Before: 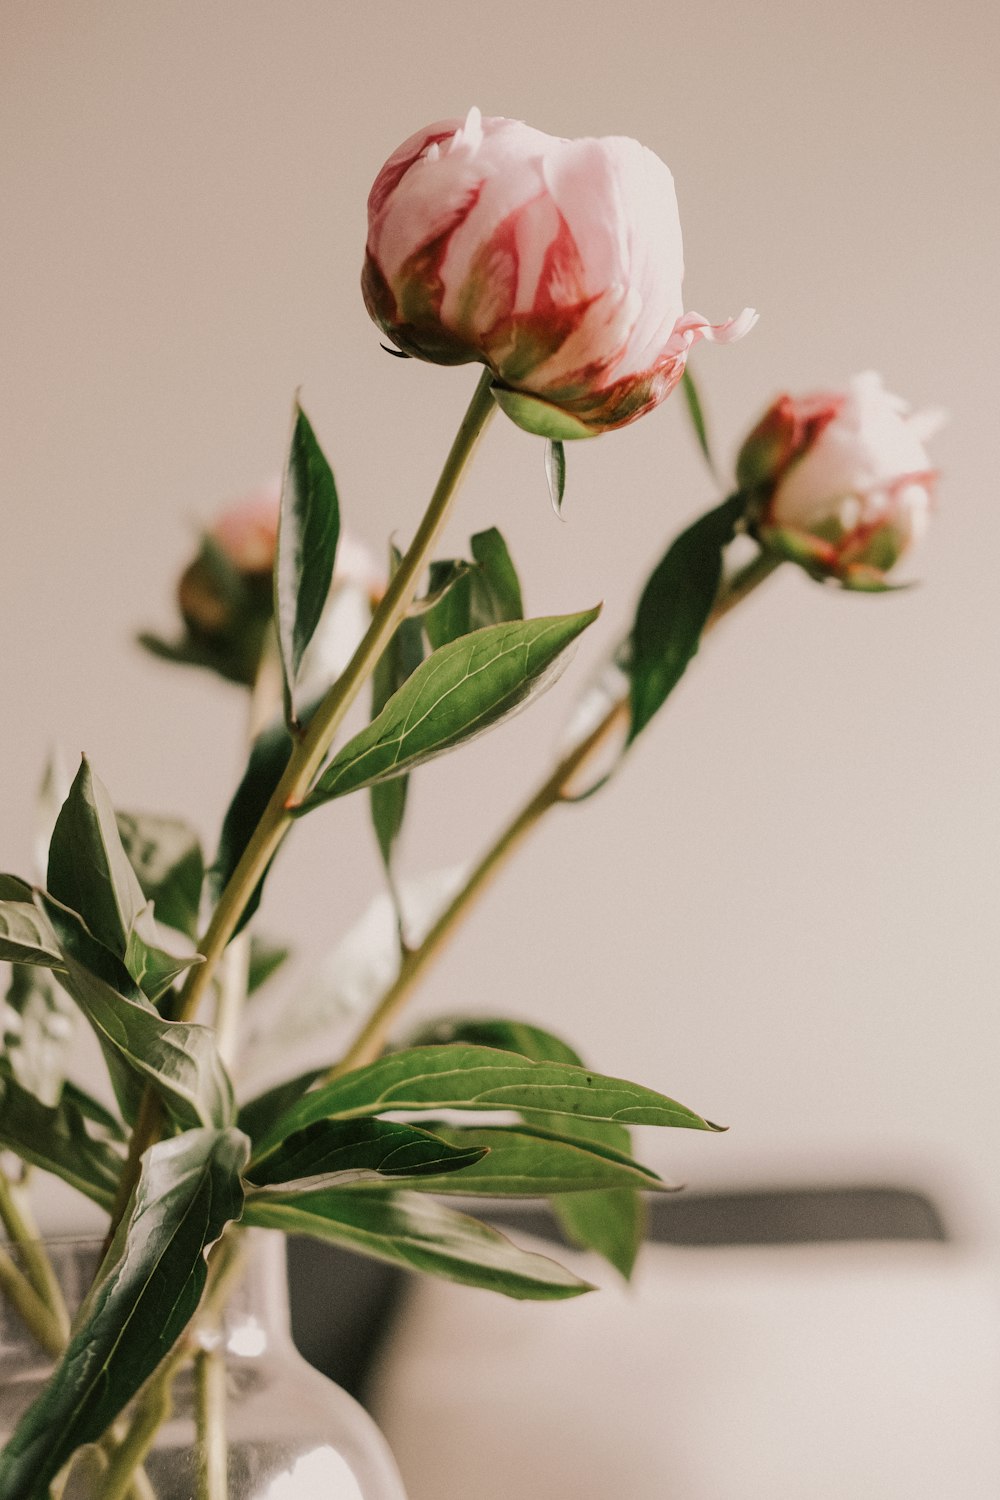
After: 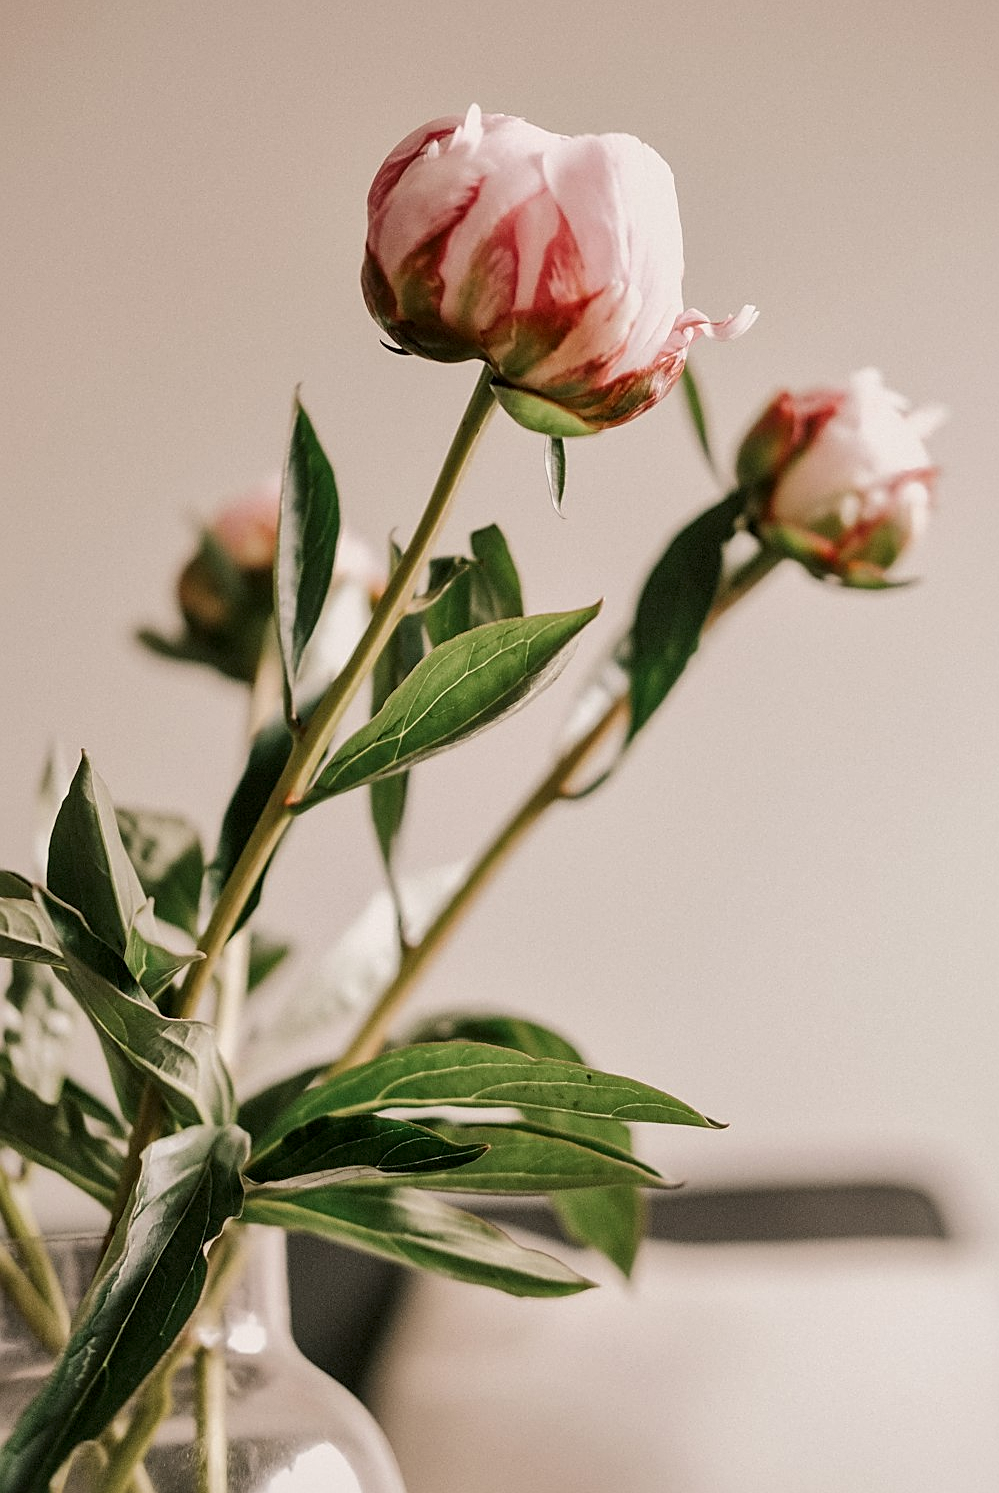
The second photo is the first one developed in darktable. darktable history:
crop: top 0.226%, bottom 0.205%
local contrast: mode bilateral grid, contrast 20, coarseness 50, detail 148%, midtone range 0.2
sharpen: on, module defaults
